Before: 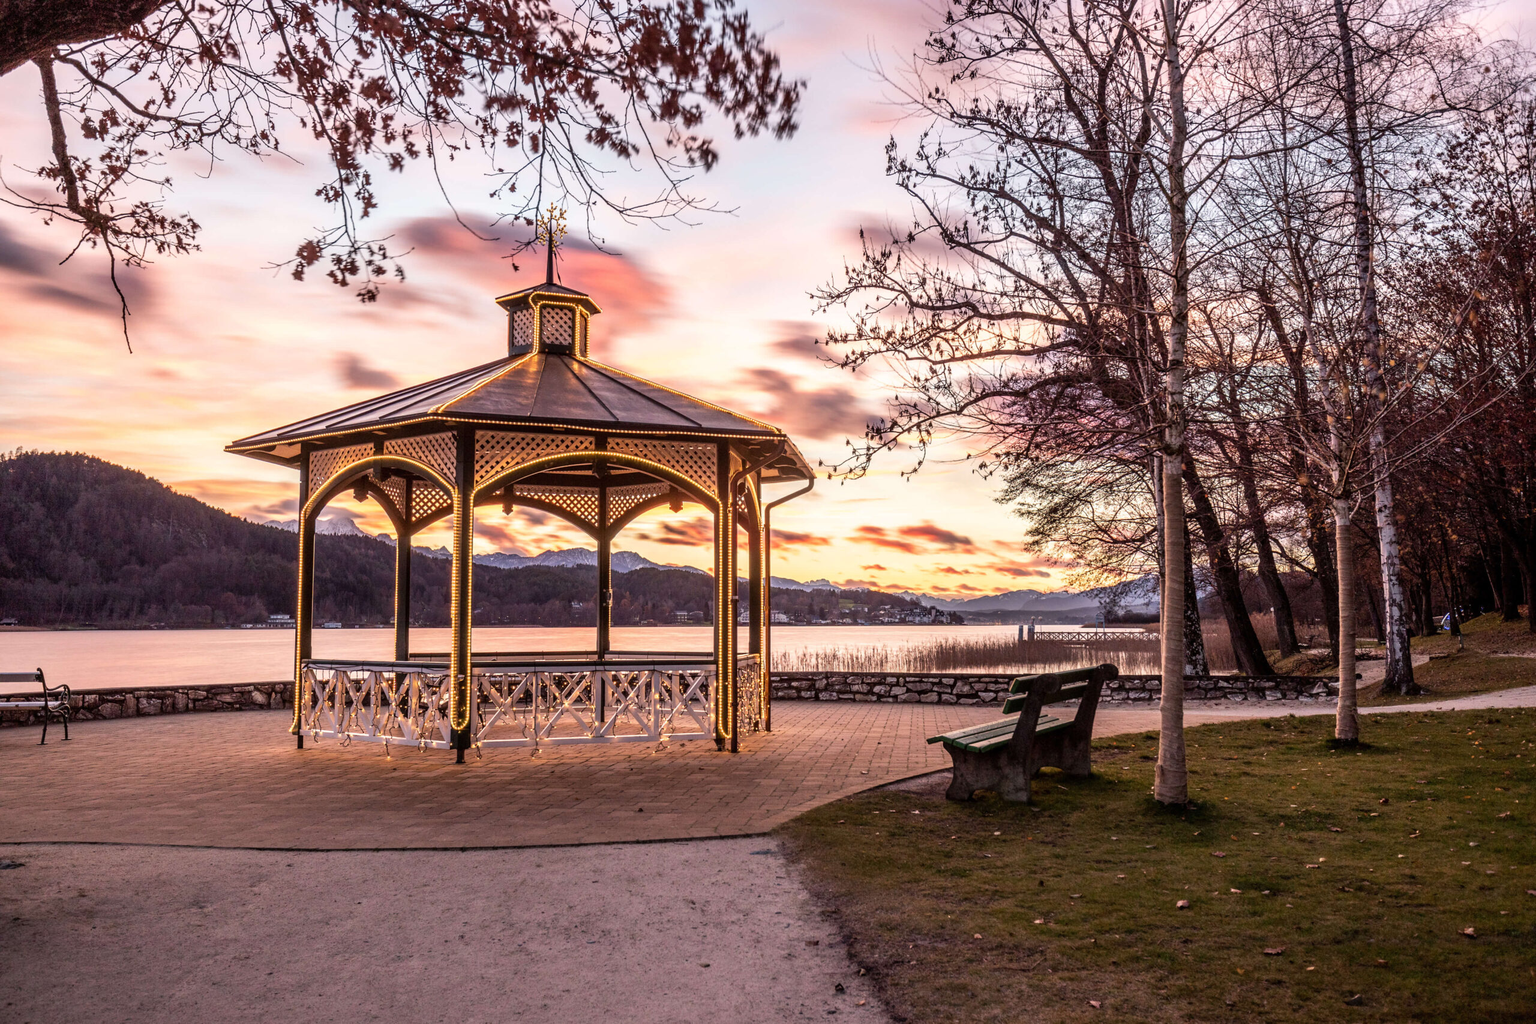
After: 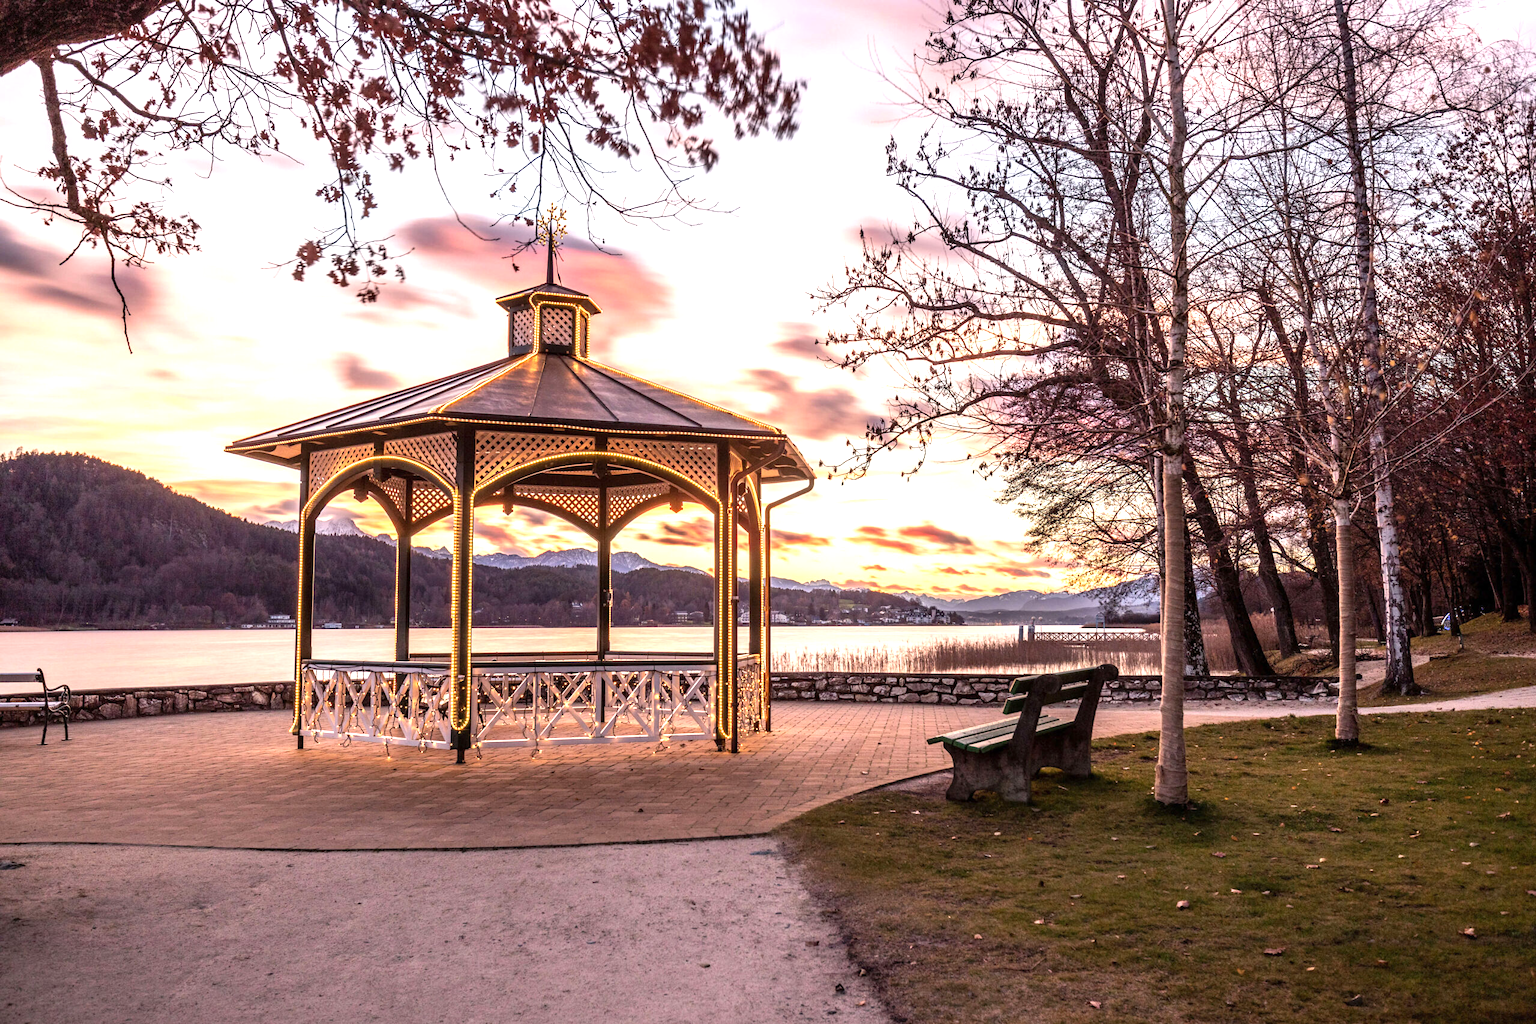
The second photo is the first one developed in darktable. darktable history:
exposure "Extra Printing Brightness": exposure 0.636 EV, compensate highlight preservation false
